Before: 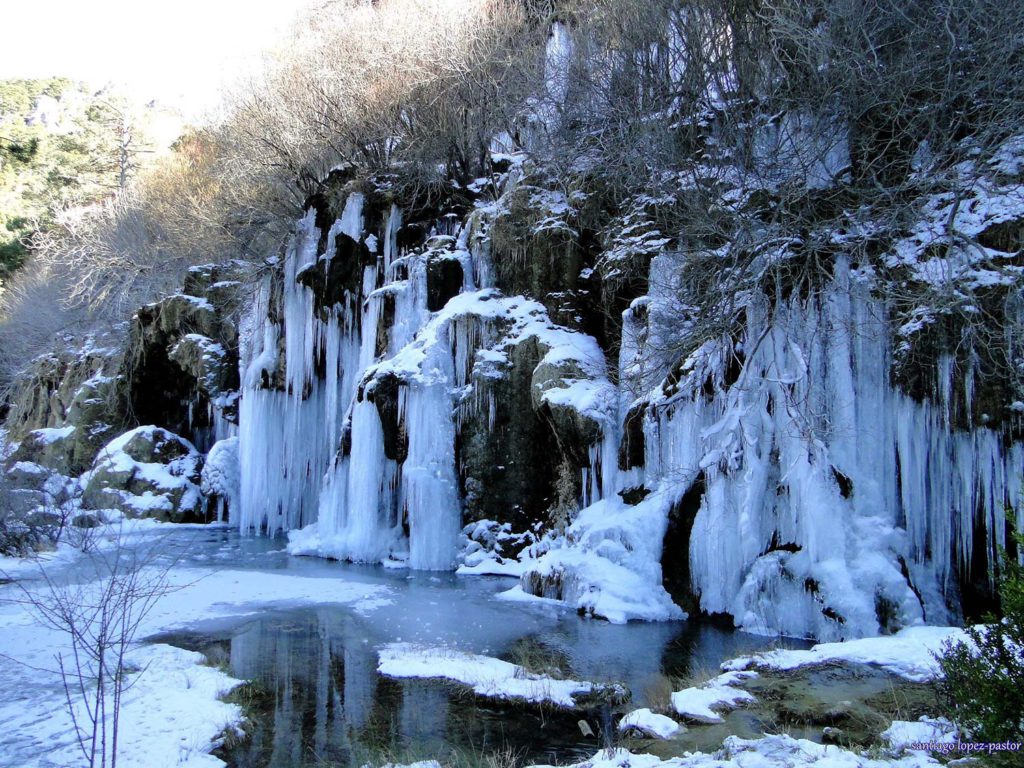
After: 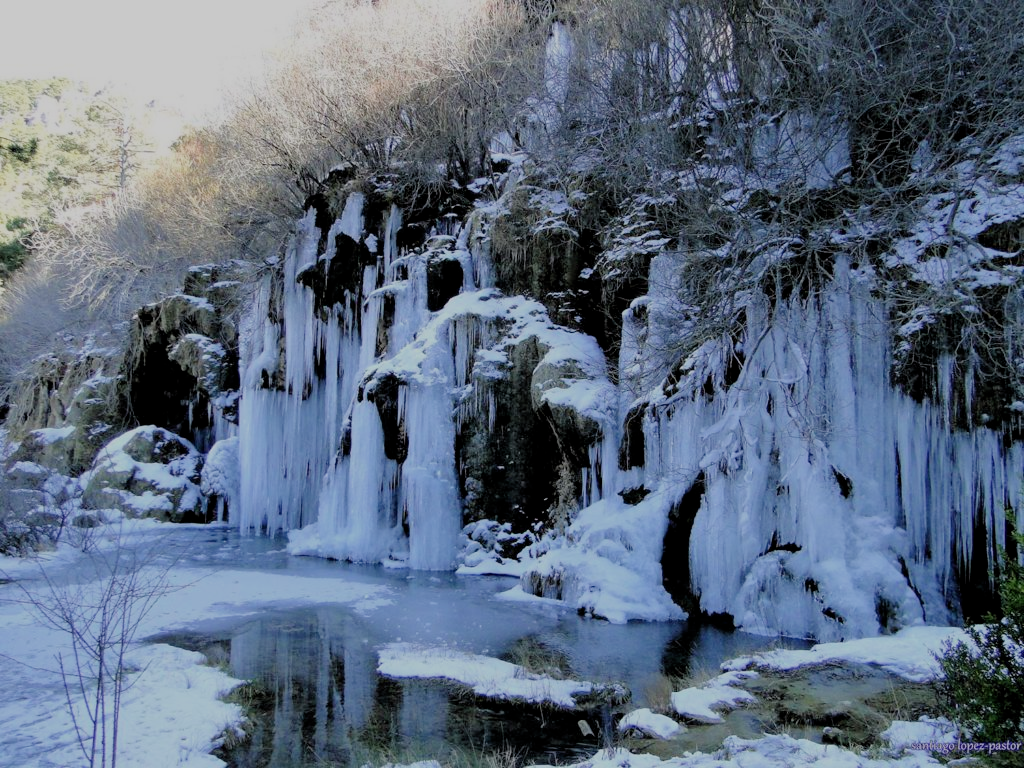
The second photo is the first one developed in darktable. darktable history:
filmic rgb: black relative exposure -8.84 EV, white relative exposure 4.98 EV, target black luminance 0%, hardness 3.79, latitude 66.36%, contrast 0.821, highlights saturation mix 10.03%, shadows ↔ highlights balance 20.47%
